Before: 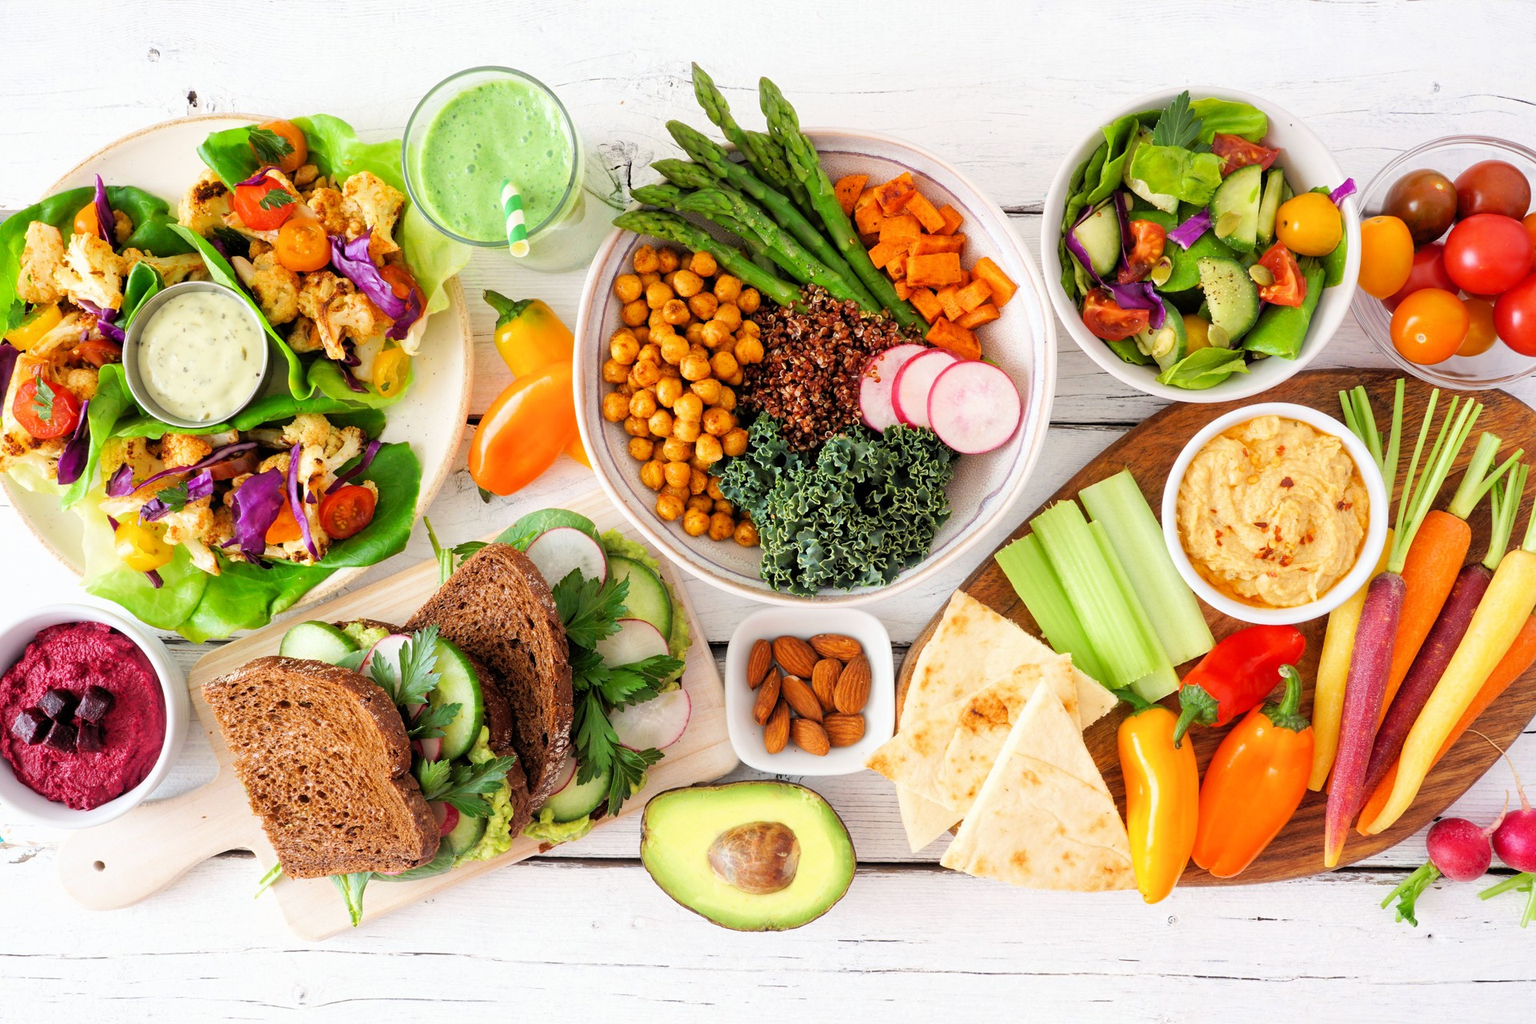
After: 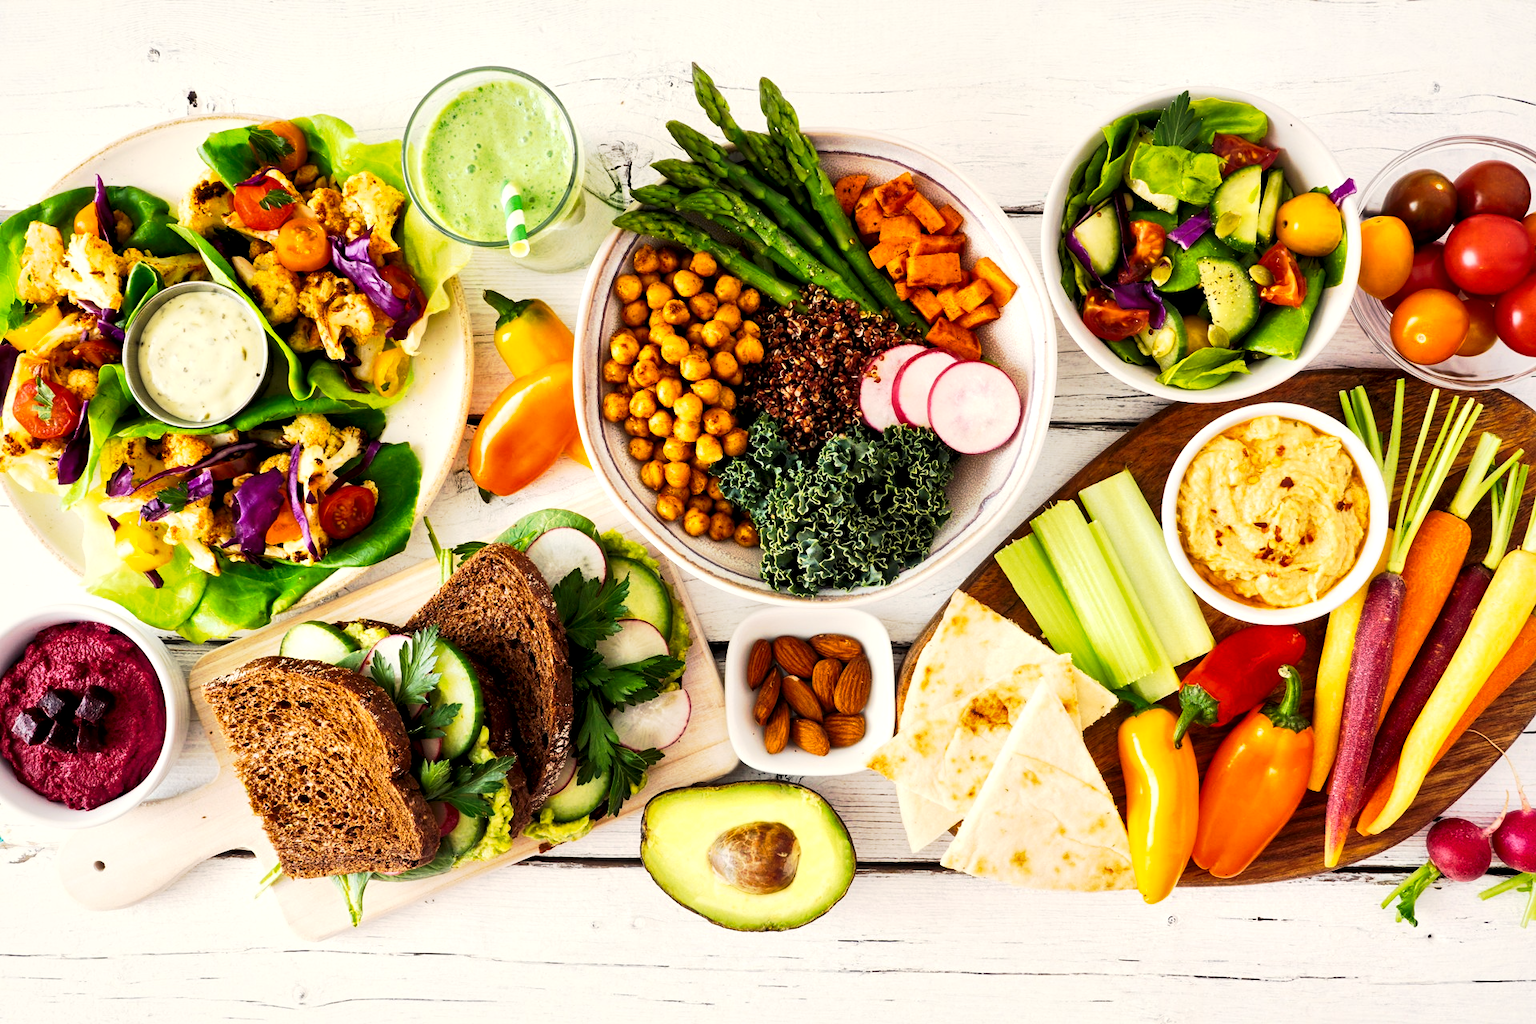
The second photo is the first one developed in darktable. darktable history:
local contrast: mode bilateral grid, contrast 26, coarseness 59, detail 152%, midtone range 0.2
color correction: highlights b* -0.057
tone curve: curves: ch0 [(0, 0.006) (0.037, 0.022) (0.123, 0.105) (0.19, 0.173) (0.277, 0.279) (0.474, 0.517) (0.597, 0.662) (0.687, 0.774) (0.855, 0.891) (1, 0.982)]; ch1 [(0, 0) (0.243, 0.245) (0.422, 0.415) (0.493, 0.498) (0.508, 0.503) (0.531, 0.55) (0.551, 0.582) (0.626, 0.672) (0.694, 0.732) (1, 1)]; ch2 [(0, 0) (0.249, 0.216) (0.356, 0.329) (0.424, 0.442) (0.476, 0.477) (0.498, 0.503) (0.517, 0.524) (0.532, 0.547) (0.562, 0.592) (0.614, 0.657) (0.706, 0.748) (0.808, 0.809) (0.991, 0.968)], preserve colors none
color balance rgb: highlights gain › chroma 3.01%, highlights gain › hue 77.93°, perceptual saturation grading › global saturation 5.785%, perceptual brilliance grading › highlights 3.179%, perceptual brilliance grading › mid-tones -18.748%, perceptual brilliance grading › shadows -41.662%, global vibrance 20%
